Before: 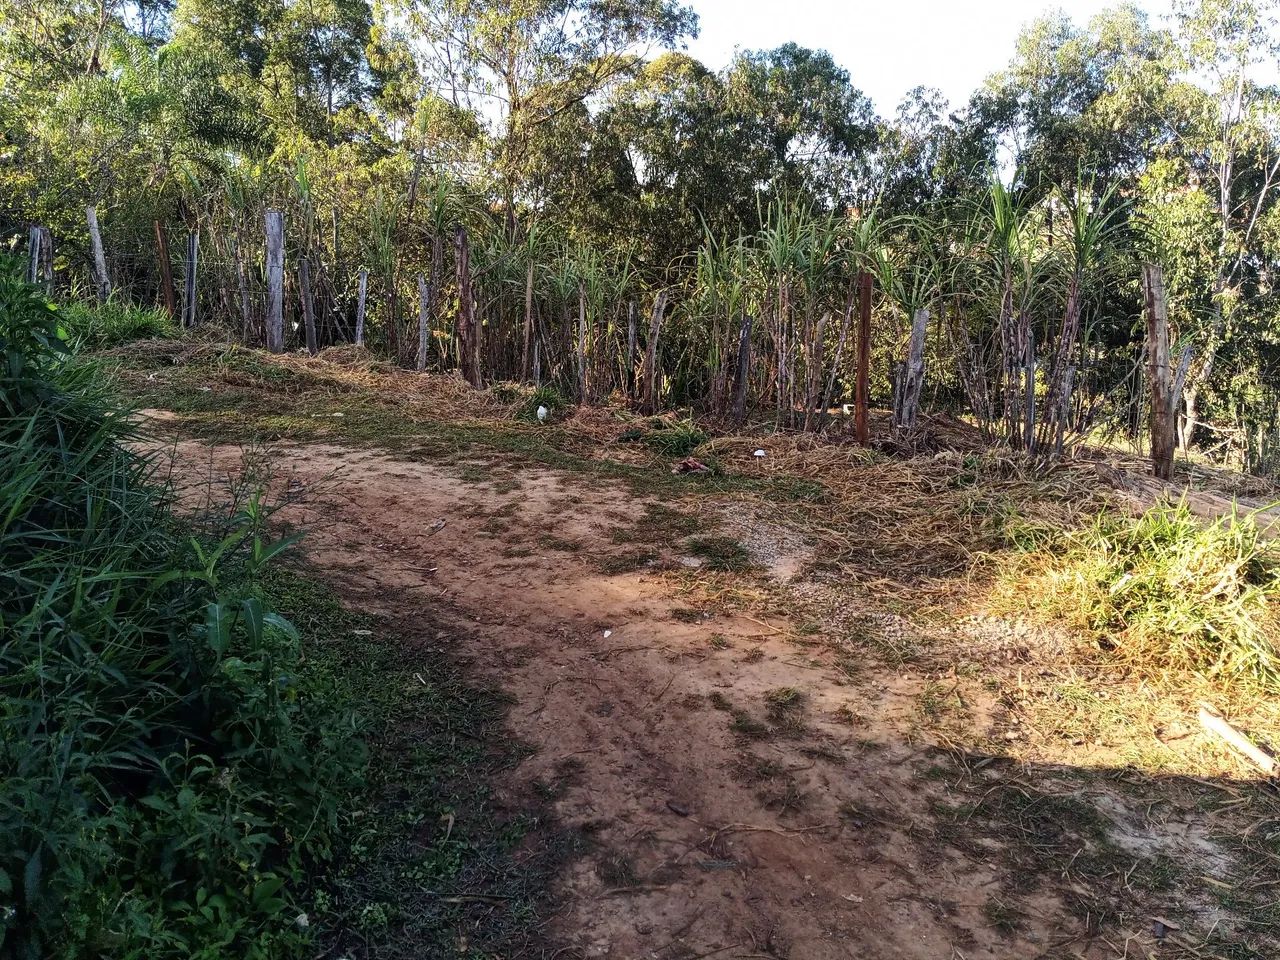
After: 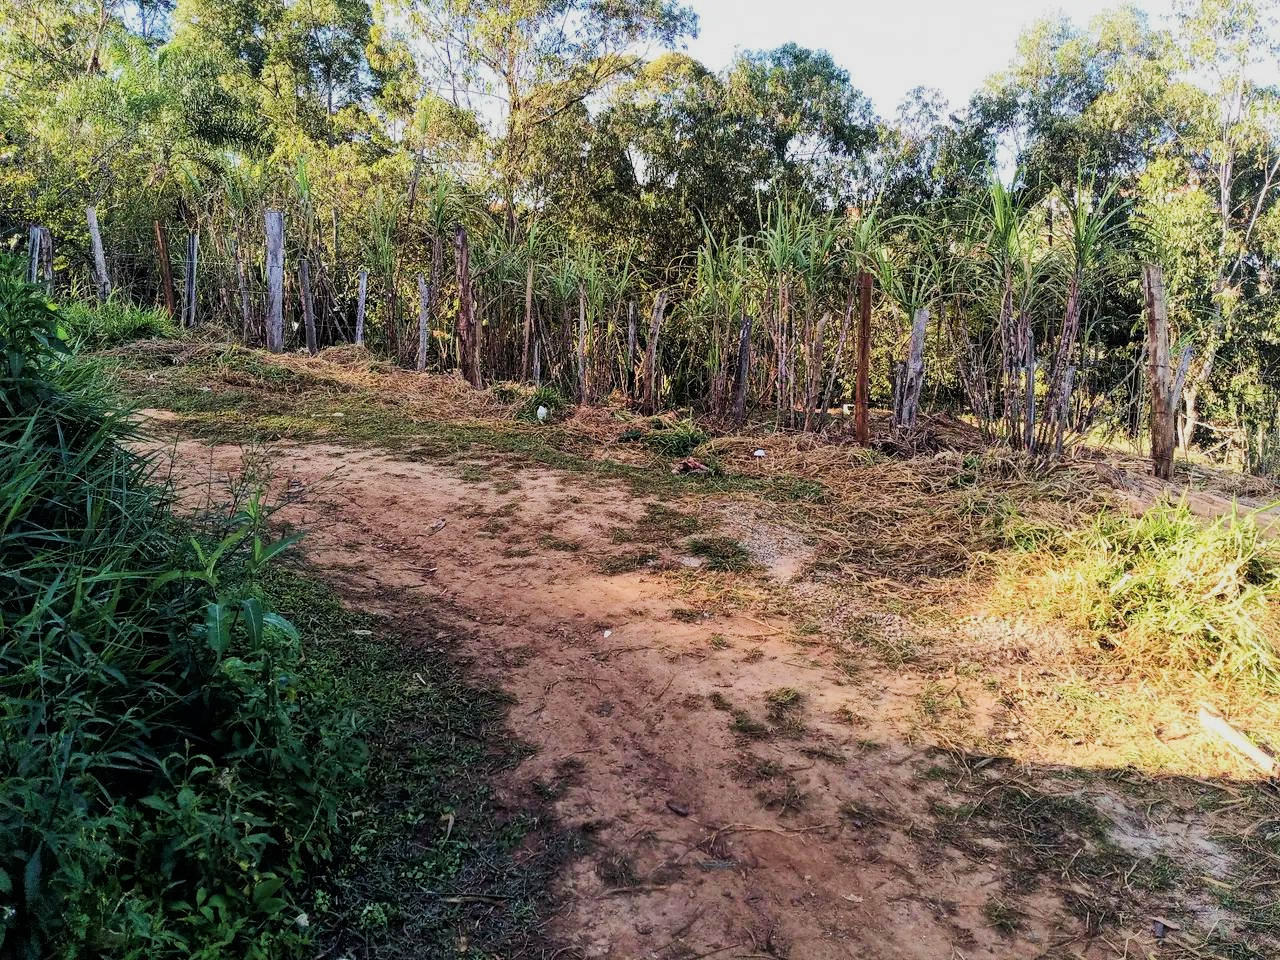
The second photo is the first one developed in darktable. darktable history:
shadows and highlights: shadows 10.98, white point adjustment 0.937, highlights -38.54
exposure: black level correction 0, exposure 0.694 EV, compensate exposure bias true, compensate highlight preservation false
velvia: on, module defaults
filmic rgb: black relative exposure -7.65 EV, white relative exposure 4.56 EV, threshold 2.94 EV, hardness 3.61, enable highlight reconstruction true
